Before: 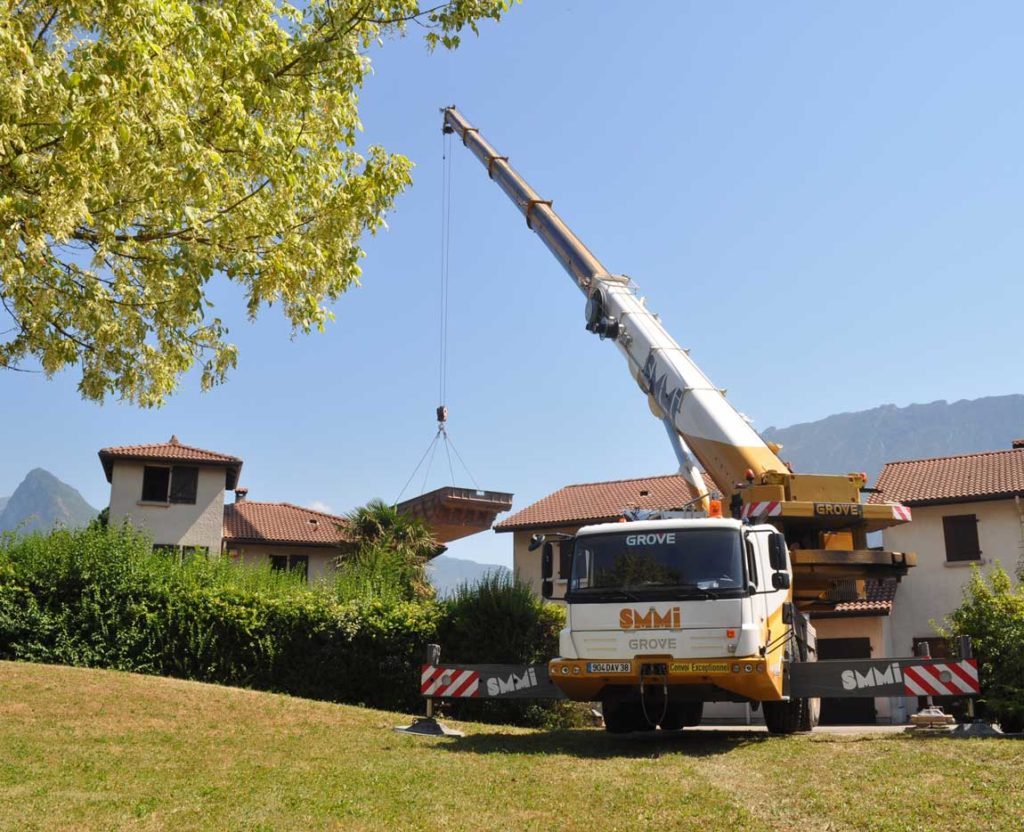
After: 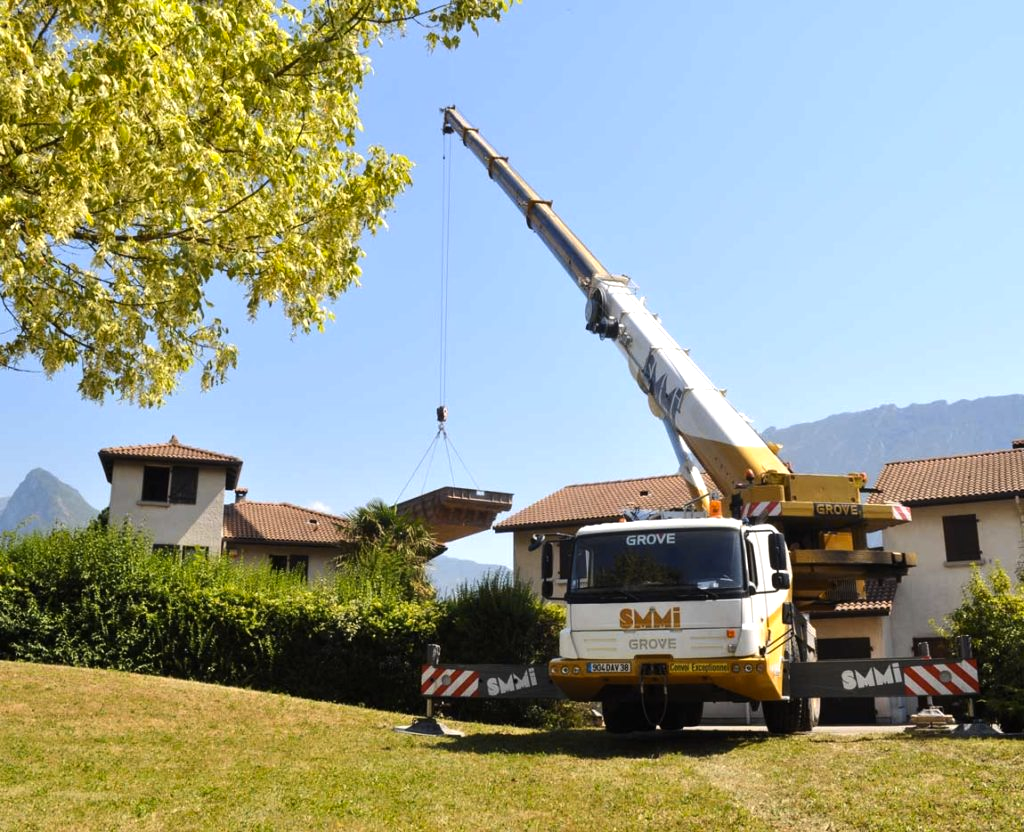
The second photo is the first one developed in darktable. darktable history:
color contrast: green-magenta contrast 0.8, blue-yellow contrast 1.1, unbound 0
tone equalizer: -8 EV -0.417 EV, -7 EV -0.389 EV, -6 EV -0.333 EV, -5 EV -0.222 EV, -3 EV 0.222 EV, -2 EV 0.333 EV, -1 EV 0.389 EV, +0 EV 0.417 EV, edges refinement/feathering 500, mask exposure compensation -1.57 EV, preserve details no
